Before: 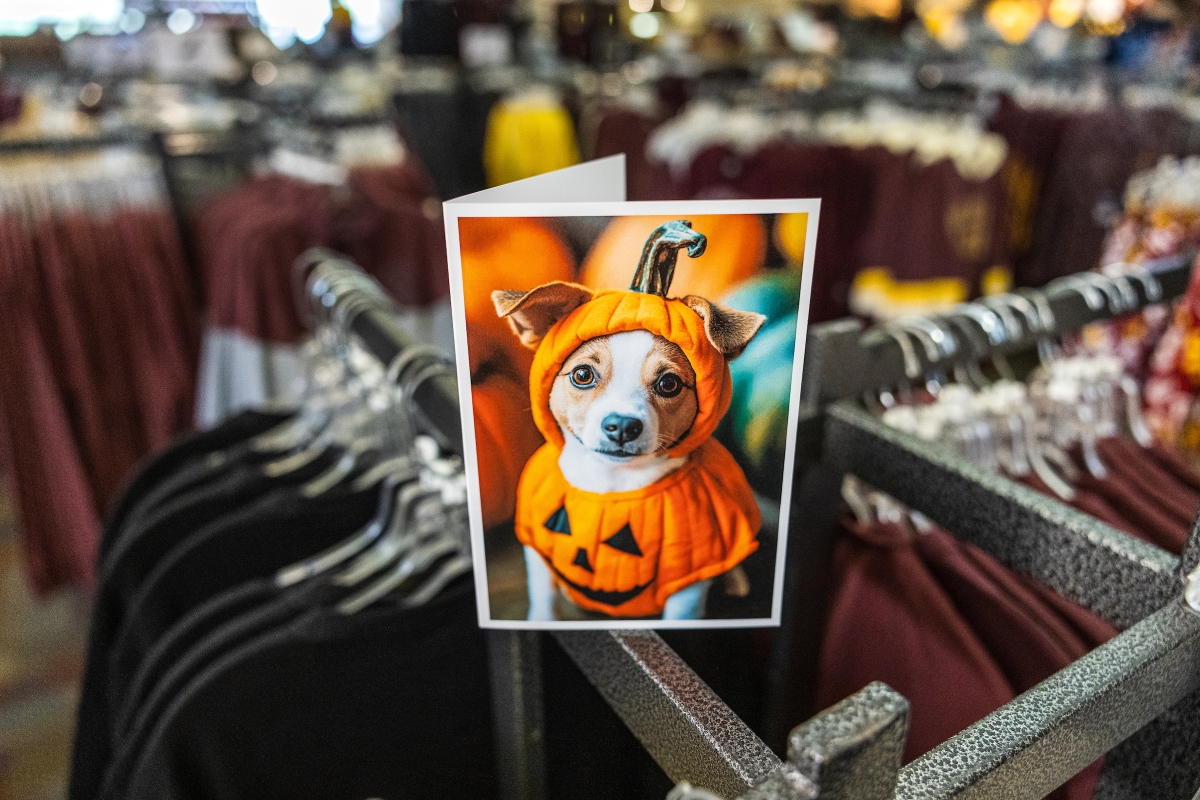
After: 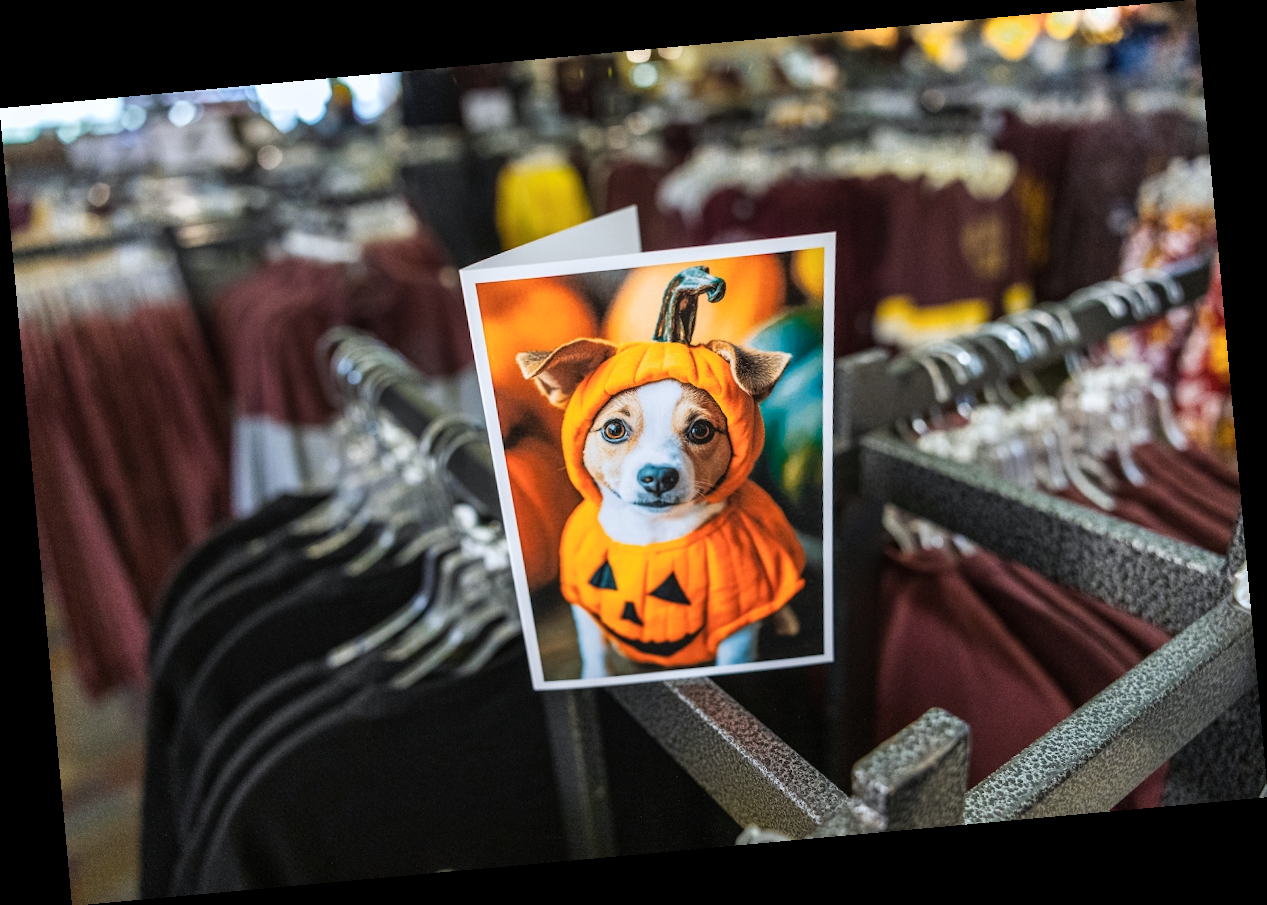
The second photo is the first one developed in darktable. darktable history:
rotate and perspective: rotation -5.2°, automatic cropping off
color zones: curves: ch0 [(0.25, 0.5) (0.347, 0.092) (0.75, 0.5)]; ch1 [(0.25, 0.5) (0.33, 0.51) (0.75, 0.5)]
white balance: red 0.974, blue 1.044
tone equalizer: on, module defaults
